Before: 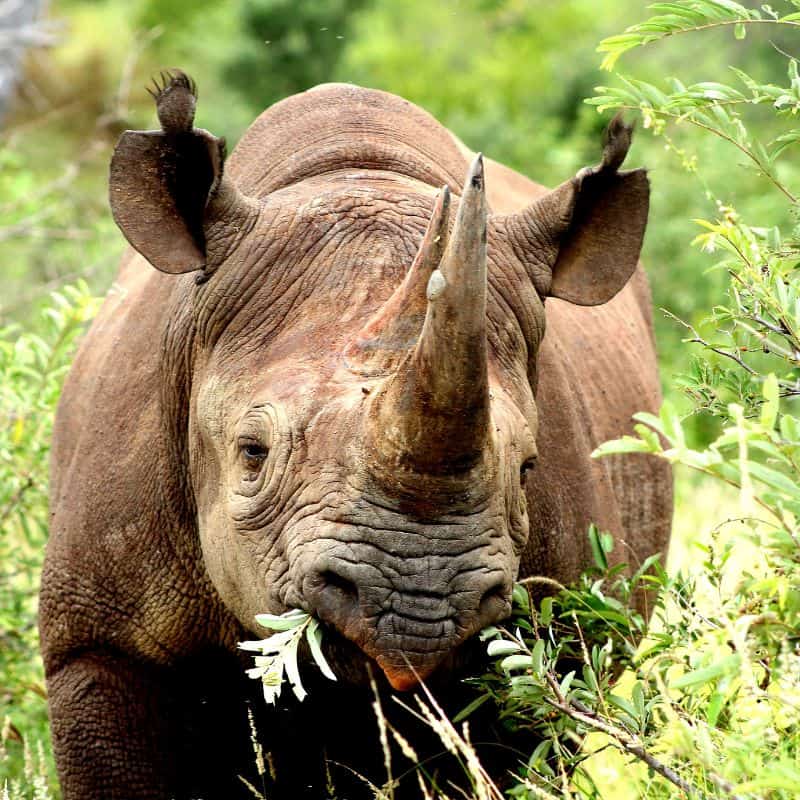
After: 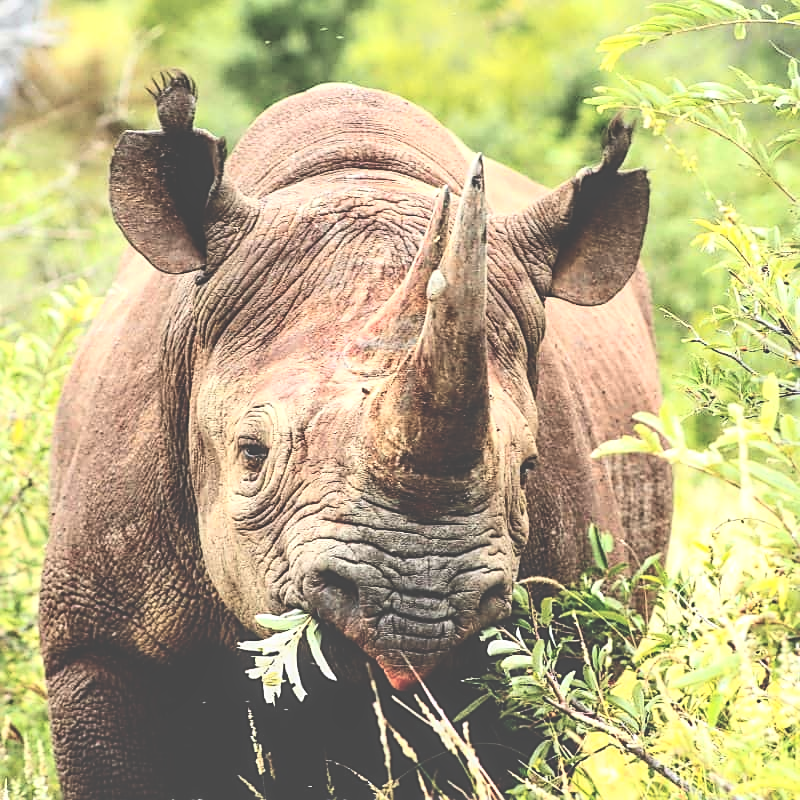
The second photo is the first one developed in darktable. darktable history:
local contrast: on, module defaults
tone curve: curves: ch0 [(0, 0) (0.003, 0.017) (0.011, 0.018) (0.025, 0.03) (0.044, 0.051) (0.069, 0.075) (0.1, 0.104) (0.136, 0.138) (0.177, 0.183) (0.224, 0.237) (0.277, 0.294) (0.335, 0.361) (0.399, 0.446) (0.468, 0.552) (0.543, 0.66) (0.623, 0.753) (0.709, 0.843) (0.801, 0.912) (0.898, 0.962) (1, 1)], color space Lab, independent channels, preserve colors none
color zones: curves: ch1 [(0.235, 0.558) (0.75, 0.5)]; ch2 [(0.25, 0.462) (0.749, 0.457)]
exposure: black level correction -0.061, exposure -0.049 EV, compensate highlight preservation false
sharpen: on, module defaults
